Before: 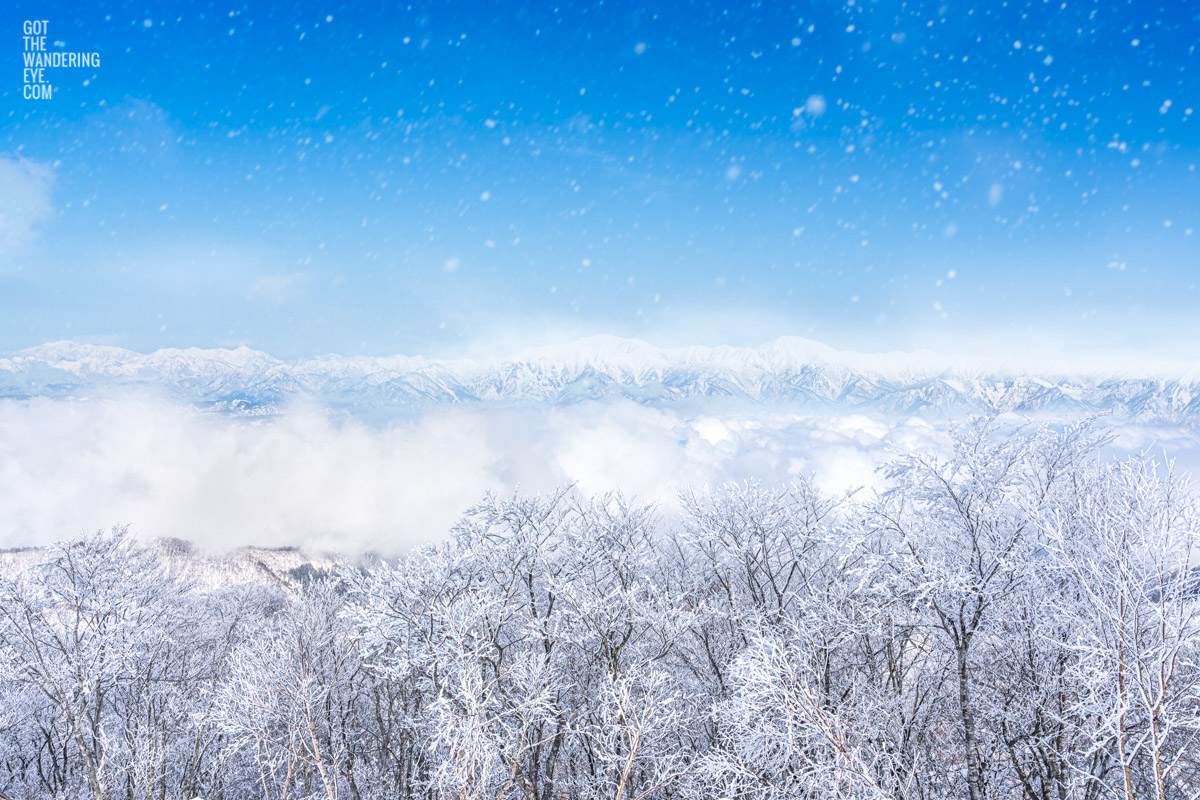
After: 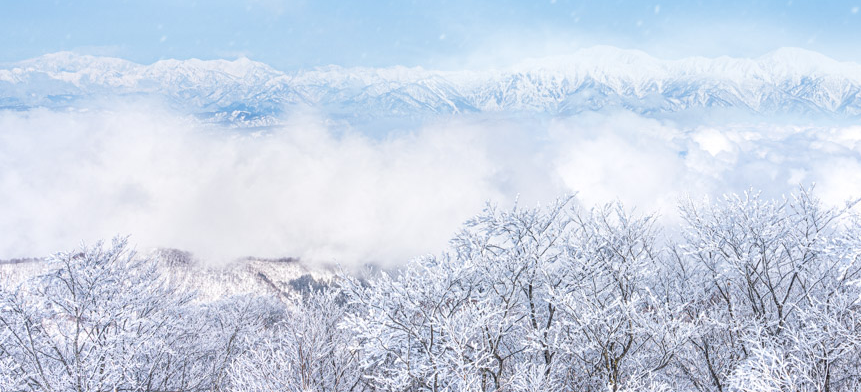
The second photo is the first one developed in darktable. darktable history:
color correction: highlights b* -0.04
crop: top 36.135%, right 28.184%, bottom 14.835%
